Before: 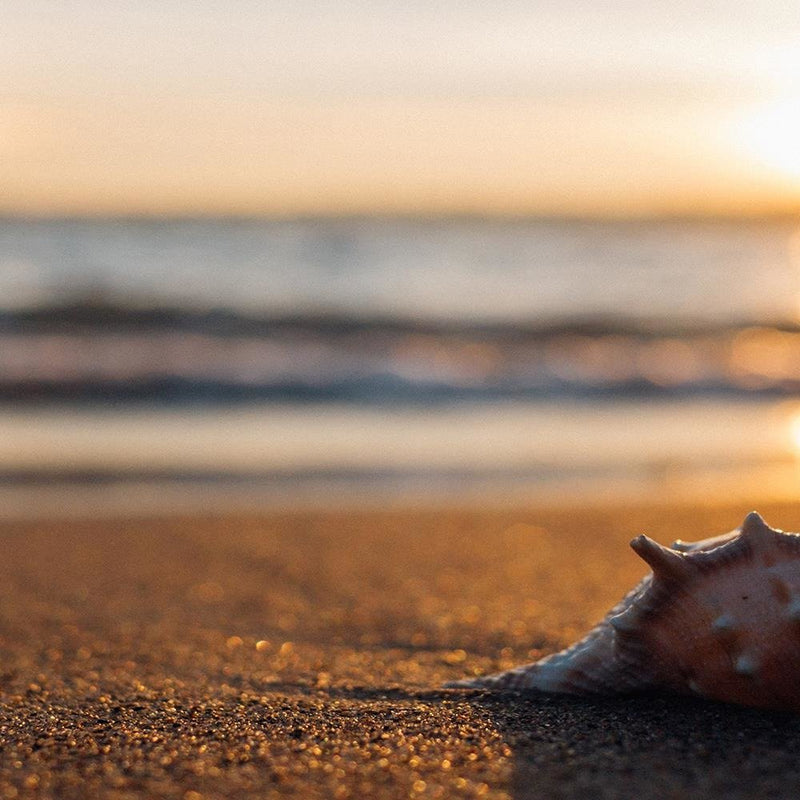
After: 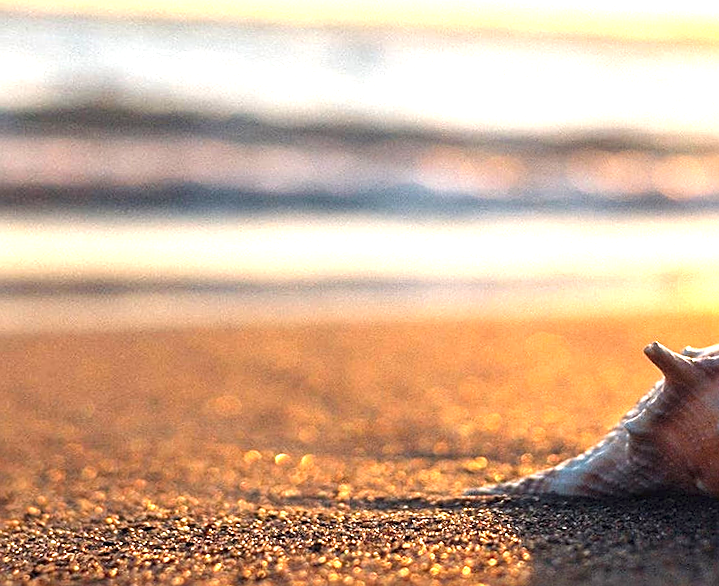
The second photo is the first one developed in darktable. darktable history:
crop: top 20.916%, right 9.437%, bottom 0.316%
exposure: black level correction 0, exposure 1.5 EV, compensate exposure bias true, compensate highlight preservation false
sharpen: on, module defaults
rotate and perspective: rotation 0.679°, lens shift (horizontal) 0.136, crop left 0.009, crop right 0.991, crop top 0.078, crop bottom 0.95
